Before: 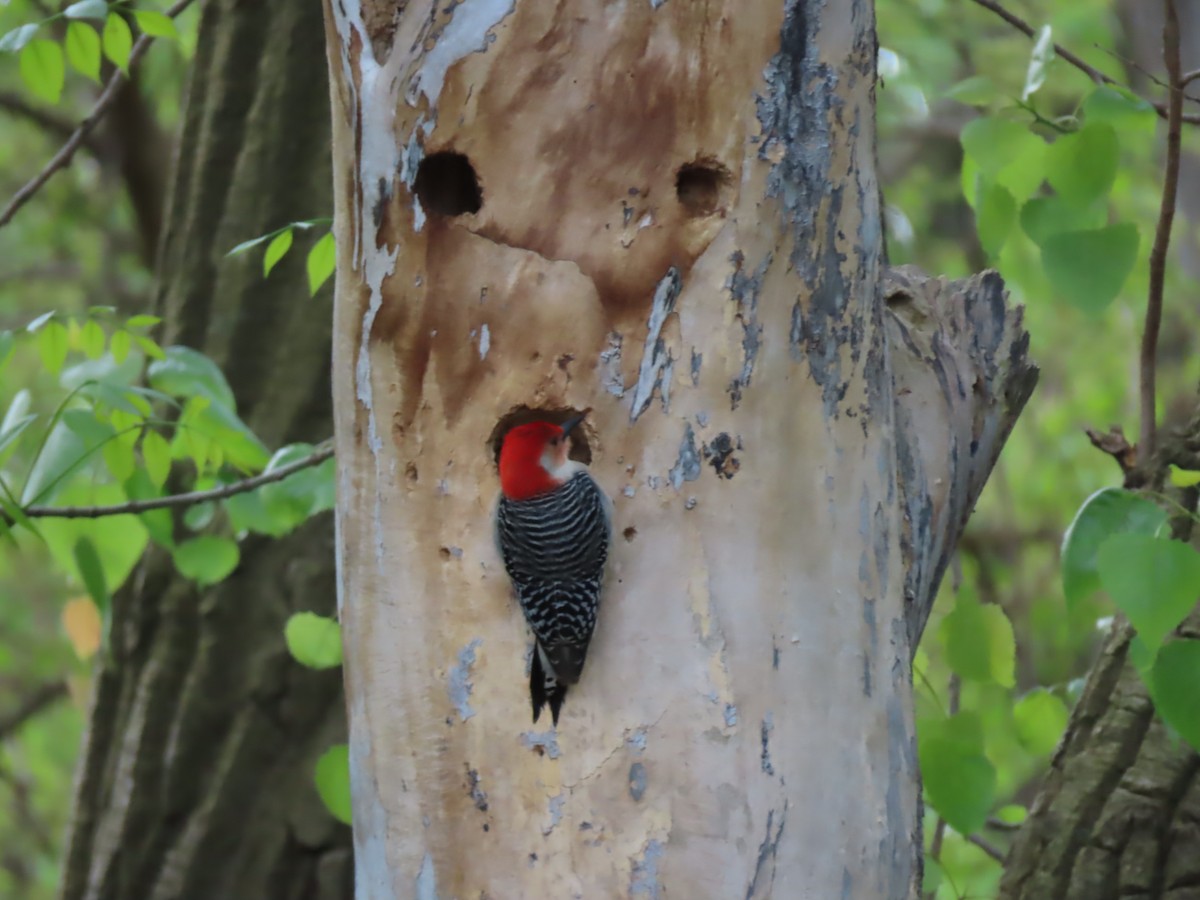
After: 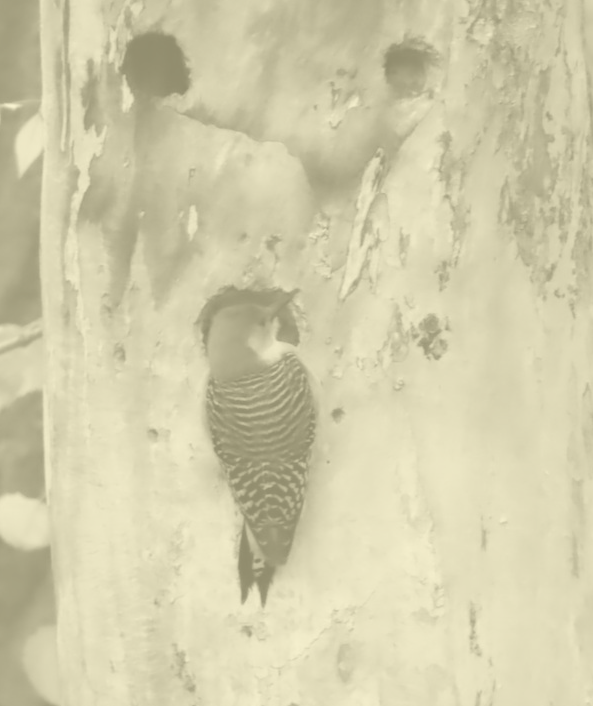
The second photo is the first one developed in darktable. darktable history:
colorize: hue 43.2°, saturation 40%, version 1
crop and rotate: angle 0.02°, left 24.353%, top 13.219%, right 26.156%, bottom 8.224%
